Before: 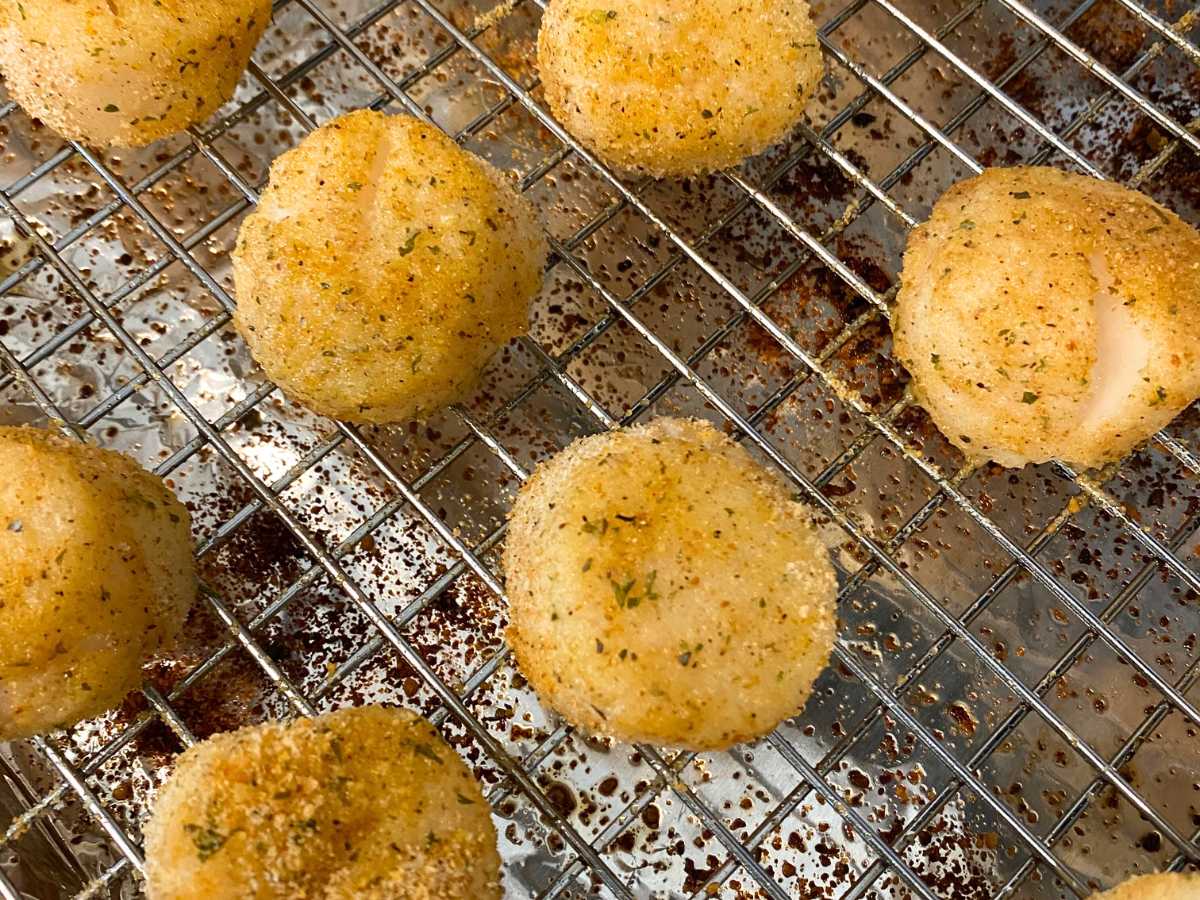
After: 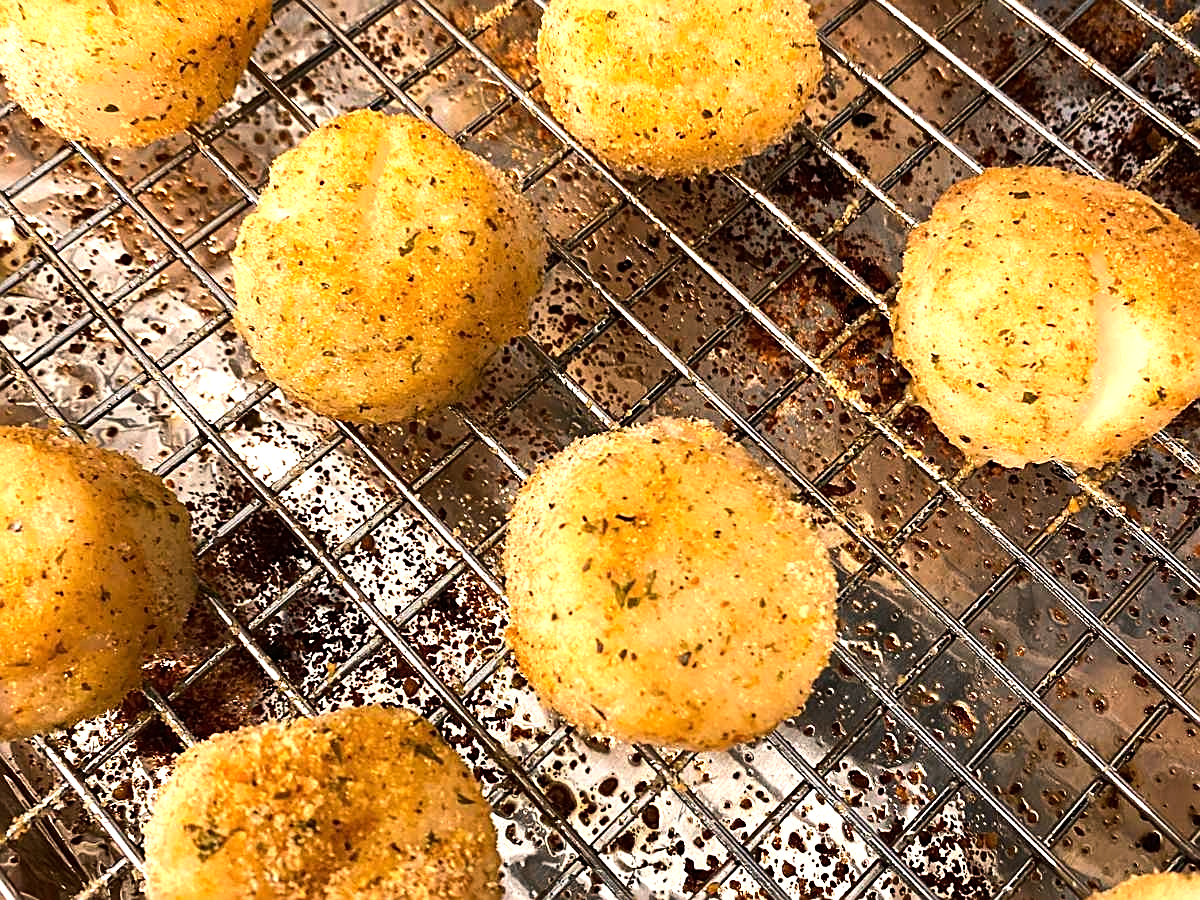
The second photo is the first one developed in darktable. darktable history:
white balance: red 1.127, blue 0.943
tone equalizer: -8 EV -0.75 EV, -7 EV -0.7 EV, -6 EV -0.6 EV, -5 EV -0.4 EV, -3 EV 0.4 EV, -2 EV 0.6 EV, -1 EV 0.7 EV, +0 EV 0.75 EV, edges refinement/feathering 500, mask exposure compensation -1.57 EV, preserve details no
sharpen: on, module defaults
